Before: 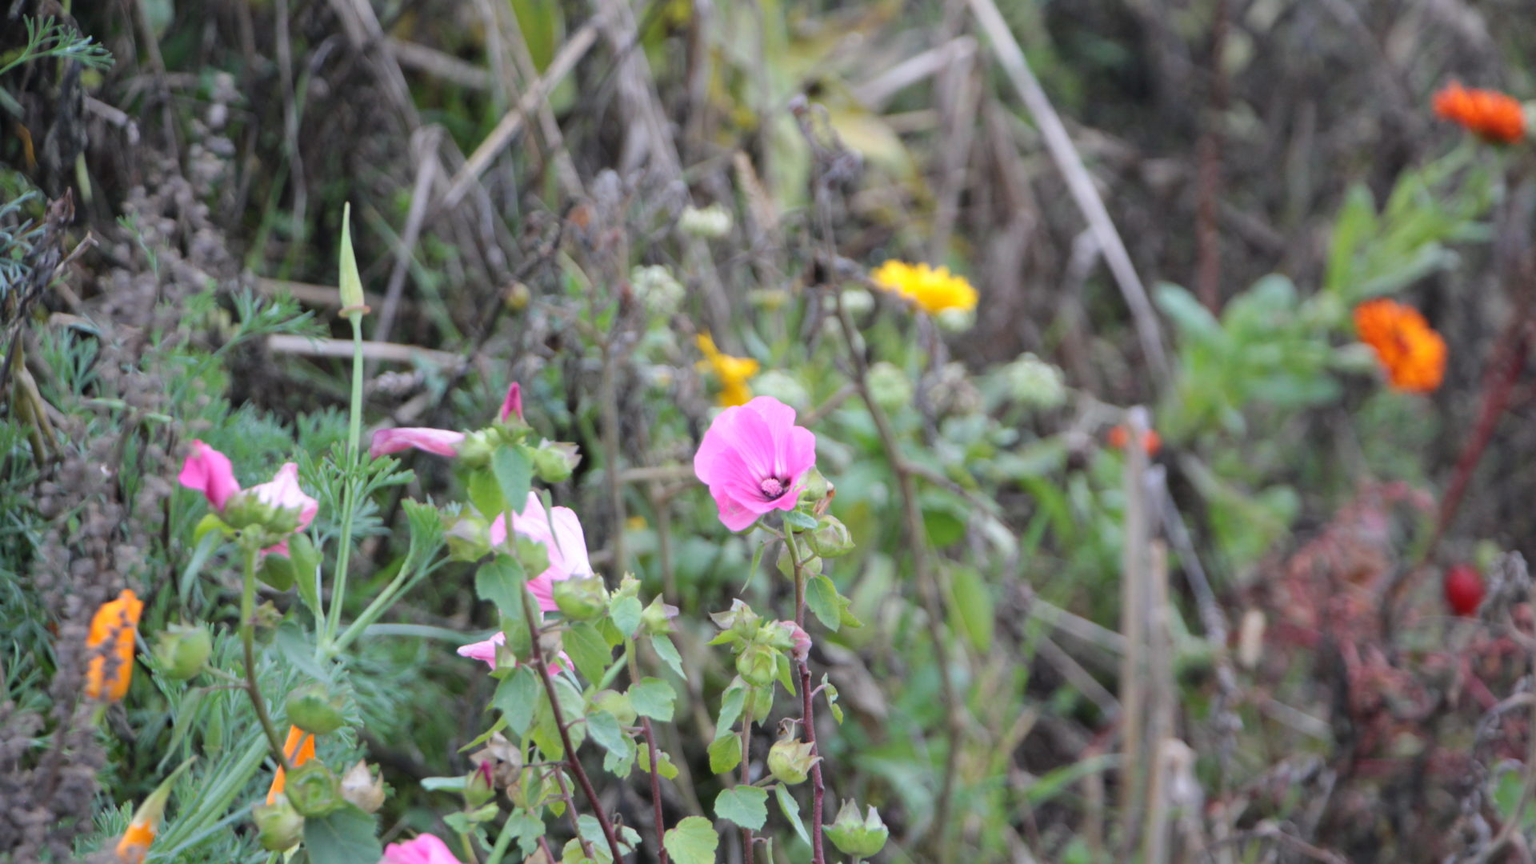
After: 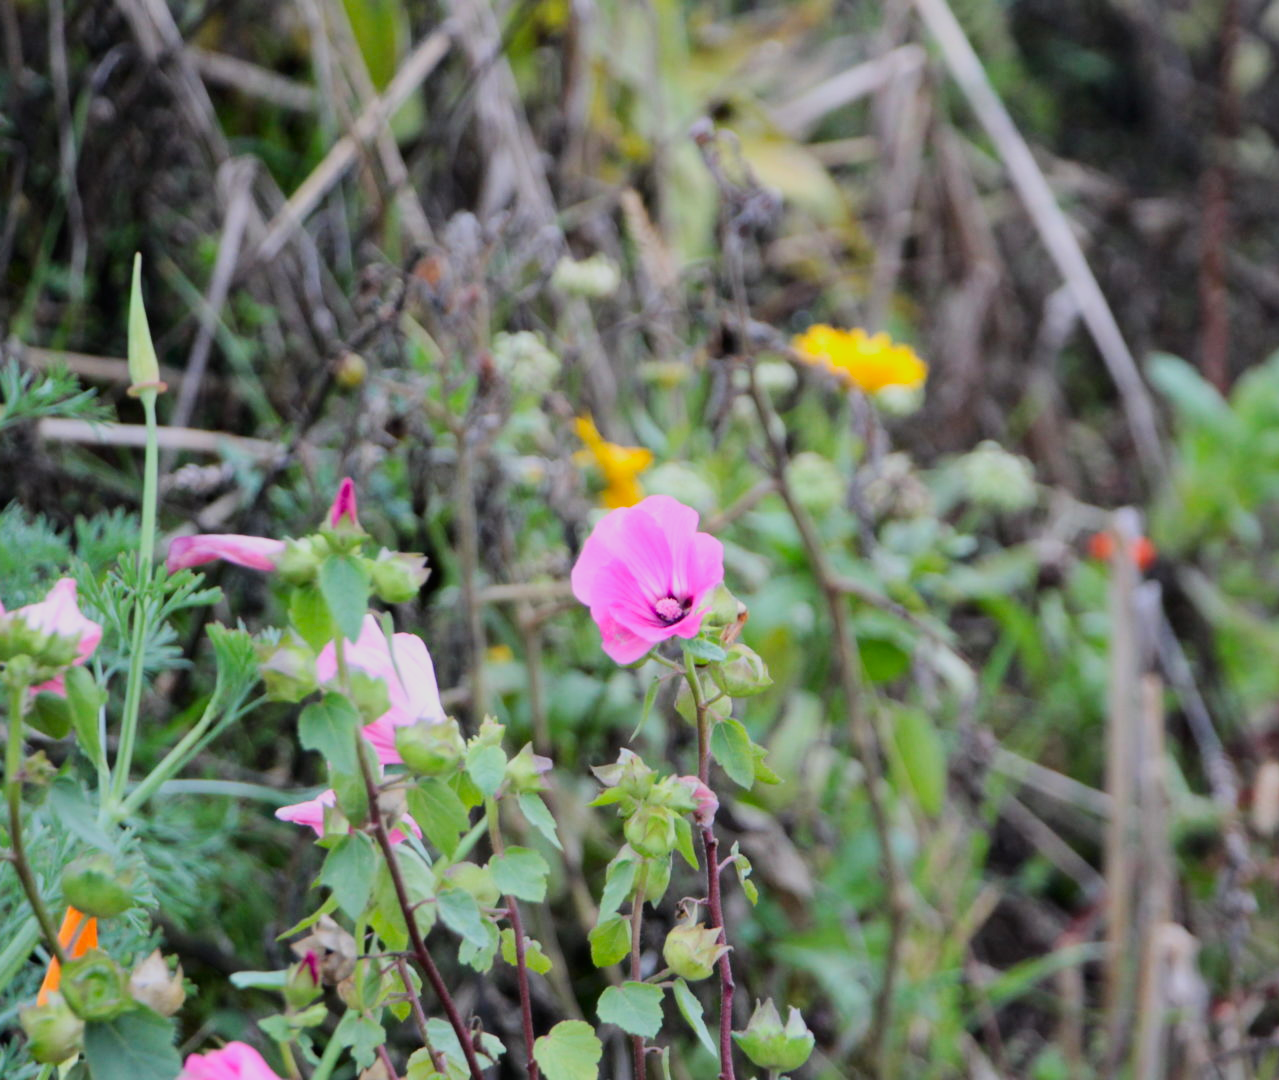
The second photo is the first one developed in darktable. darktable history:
tone equalizer: on, module defaults
contrast brightness saturation: contrast 0.178, saturation 0.3
crop: left 15.42%, right 17.926%
filmic rgb: black relative exposure -7.65 EV, white relative exposure 4.56 EV, hardness 3.61
